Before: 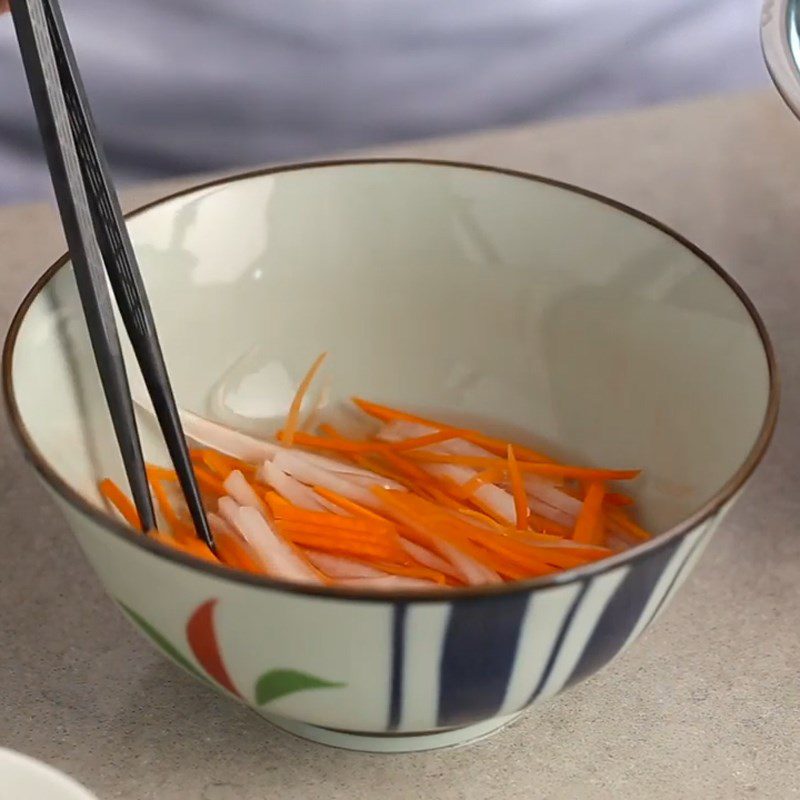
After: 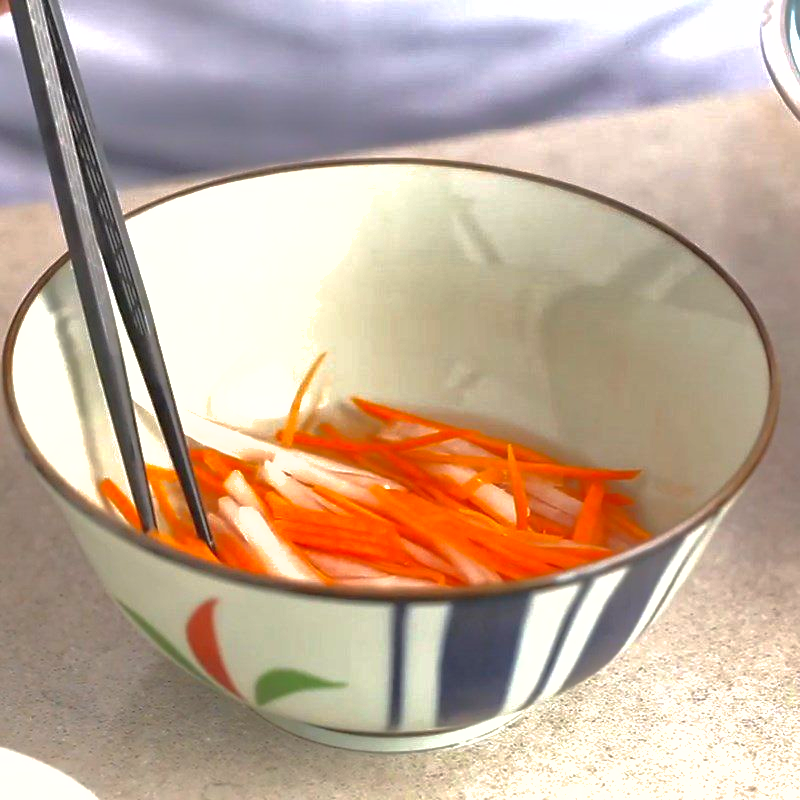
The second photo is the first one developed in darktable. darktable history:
exposure: black level correction 0, exposure 1.199 EV, compensate highlight preservation false
shadows and highlights: shadows 39.44, highlights -60.1
